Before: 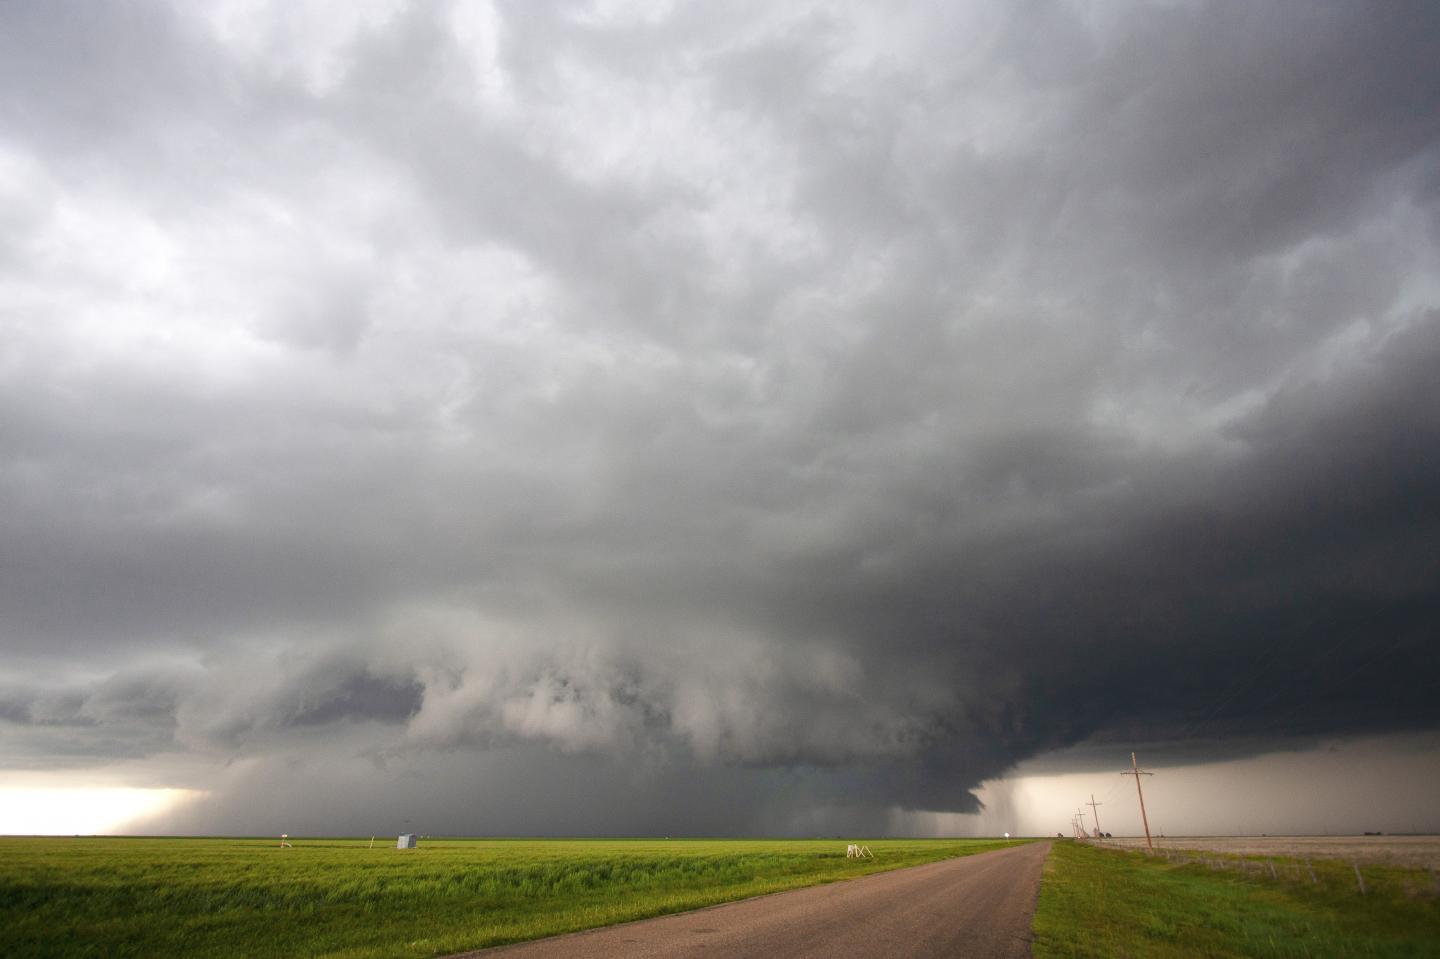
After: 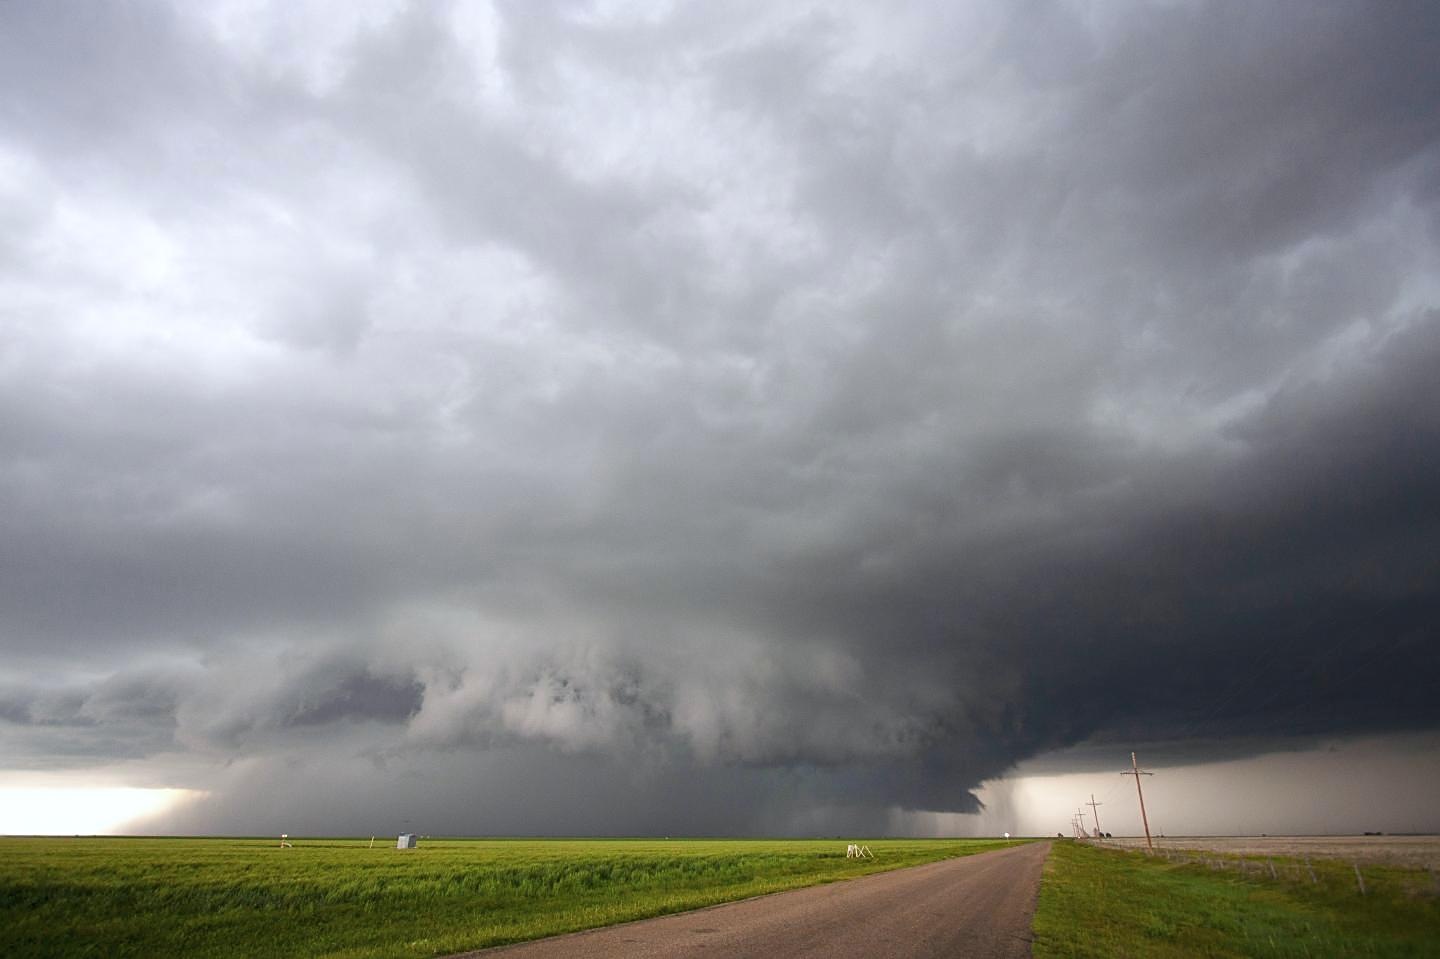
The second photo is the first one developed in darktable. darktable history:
white balance: red 0.98, blue 1.034
sharpen: on, module defaults
